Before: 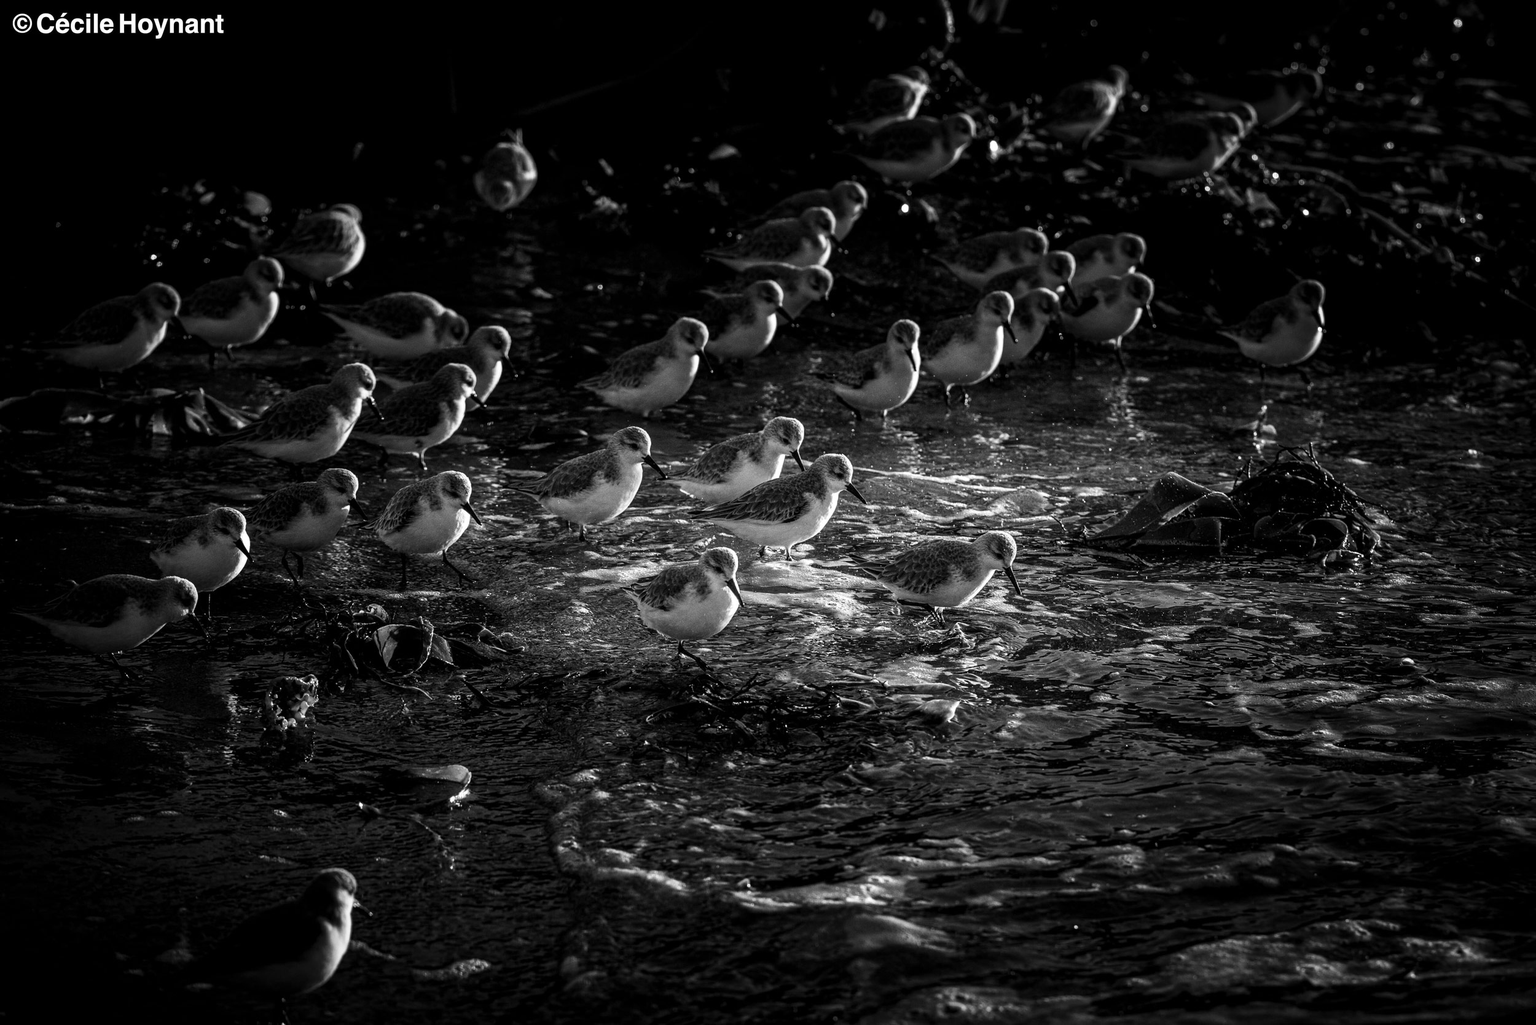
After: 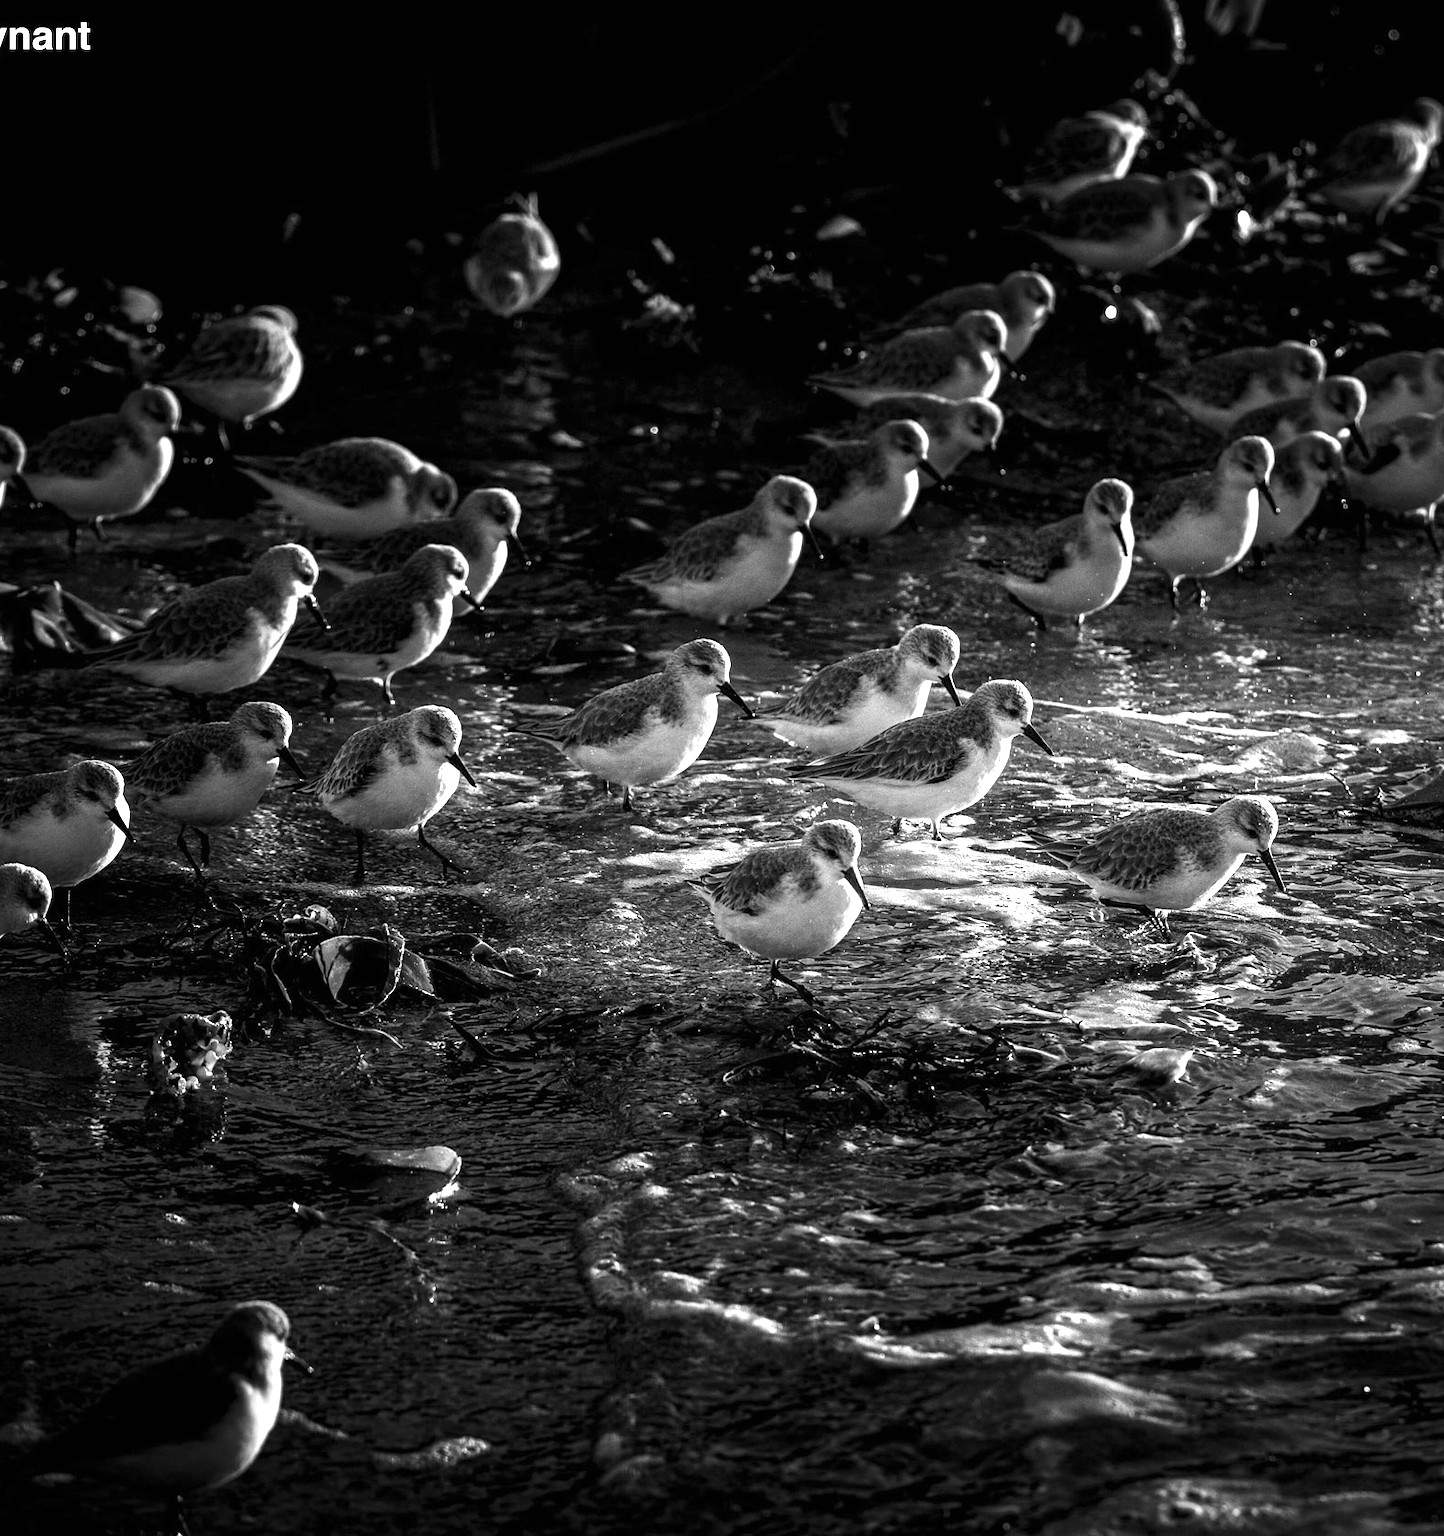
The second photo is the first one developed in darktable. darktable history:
exposure: black level correction 0, exposure 0.9 EV, compensate highlight preservation false
contrast brightness saturation: saturation -0.05
color contrast: blue-yellow contrast 0.7
crop: left 10.644%, right 26.528%
